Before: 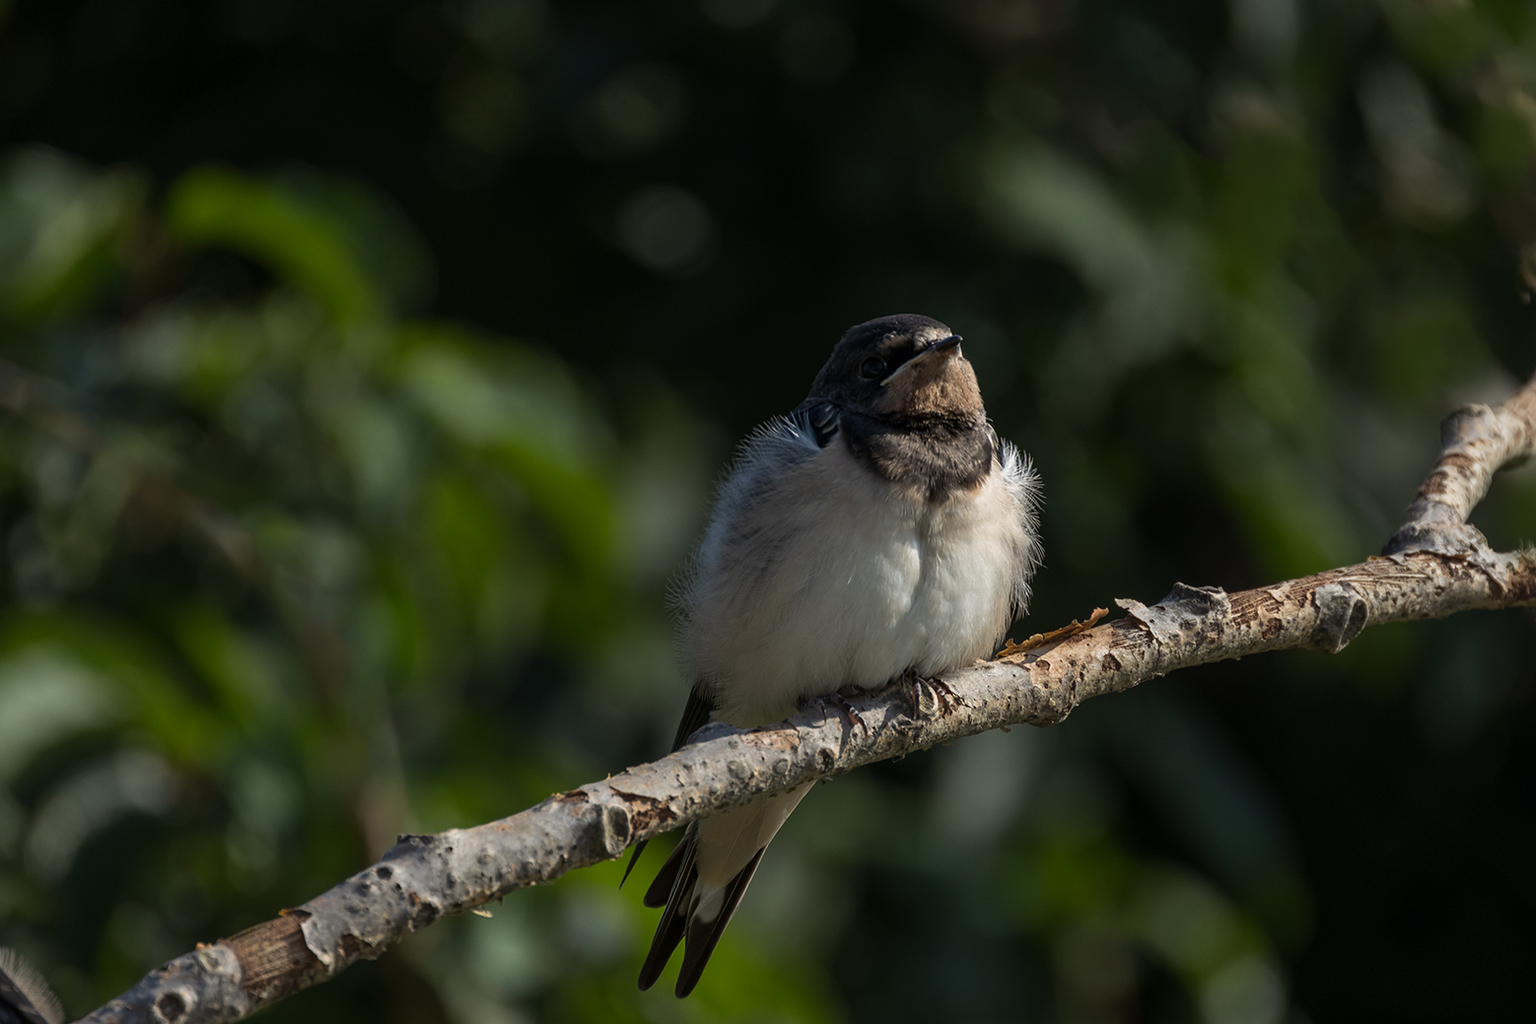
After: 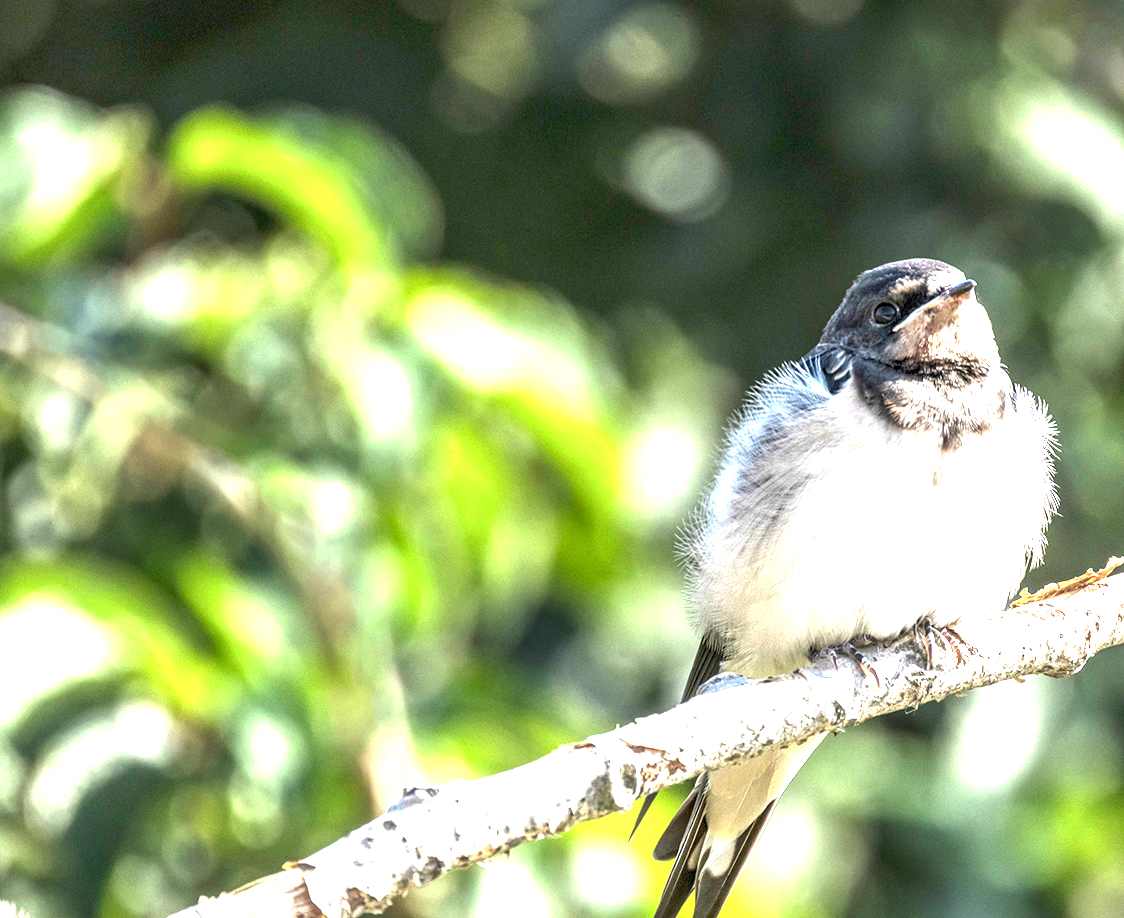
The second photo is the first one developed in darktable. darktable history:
crop: top 5.787%, right 27.841%, bottom 5.771%
local contrast: highlights 60%, shadows 59%, detail 160%
exposure: black level correction 0, exposure 3.982 EV, compensate highlight preservation false
